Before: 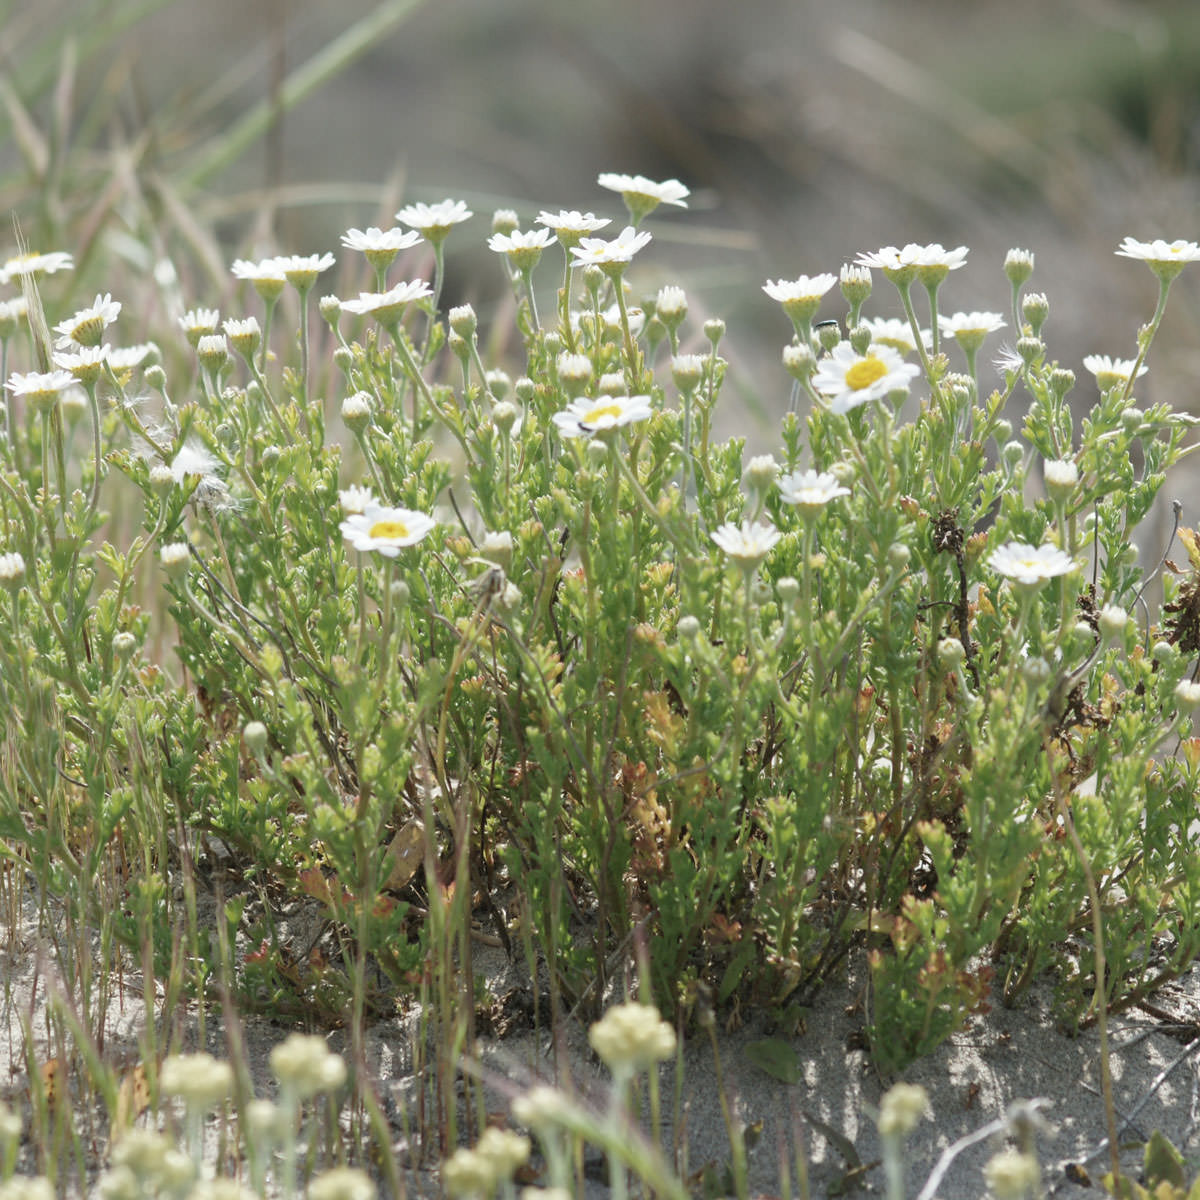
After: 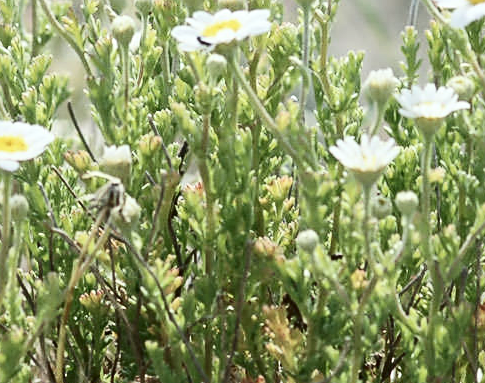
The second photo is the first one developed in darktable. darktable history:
color calibration: illuminant same as pipeline (D50), x 0.346, y 0.359, temperature 5002.42 K
white balance: red 0.978, blue 0.999
sharpen: on, module defaults
contrast brightness saturation: contrast 0.28
crop: left 31.751%, top 32.172%, right 27.8%, bottom 35.83%
